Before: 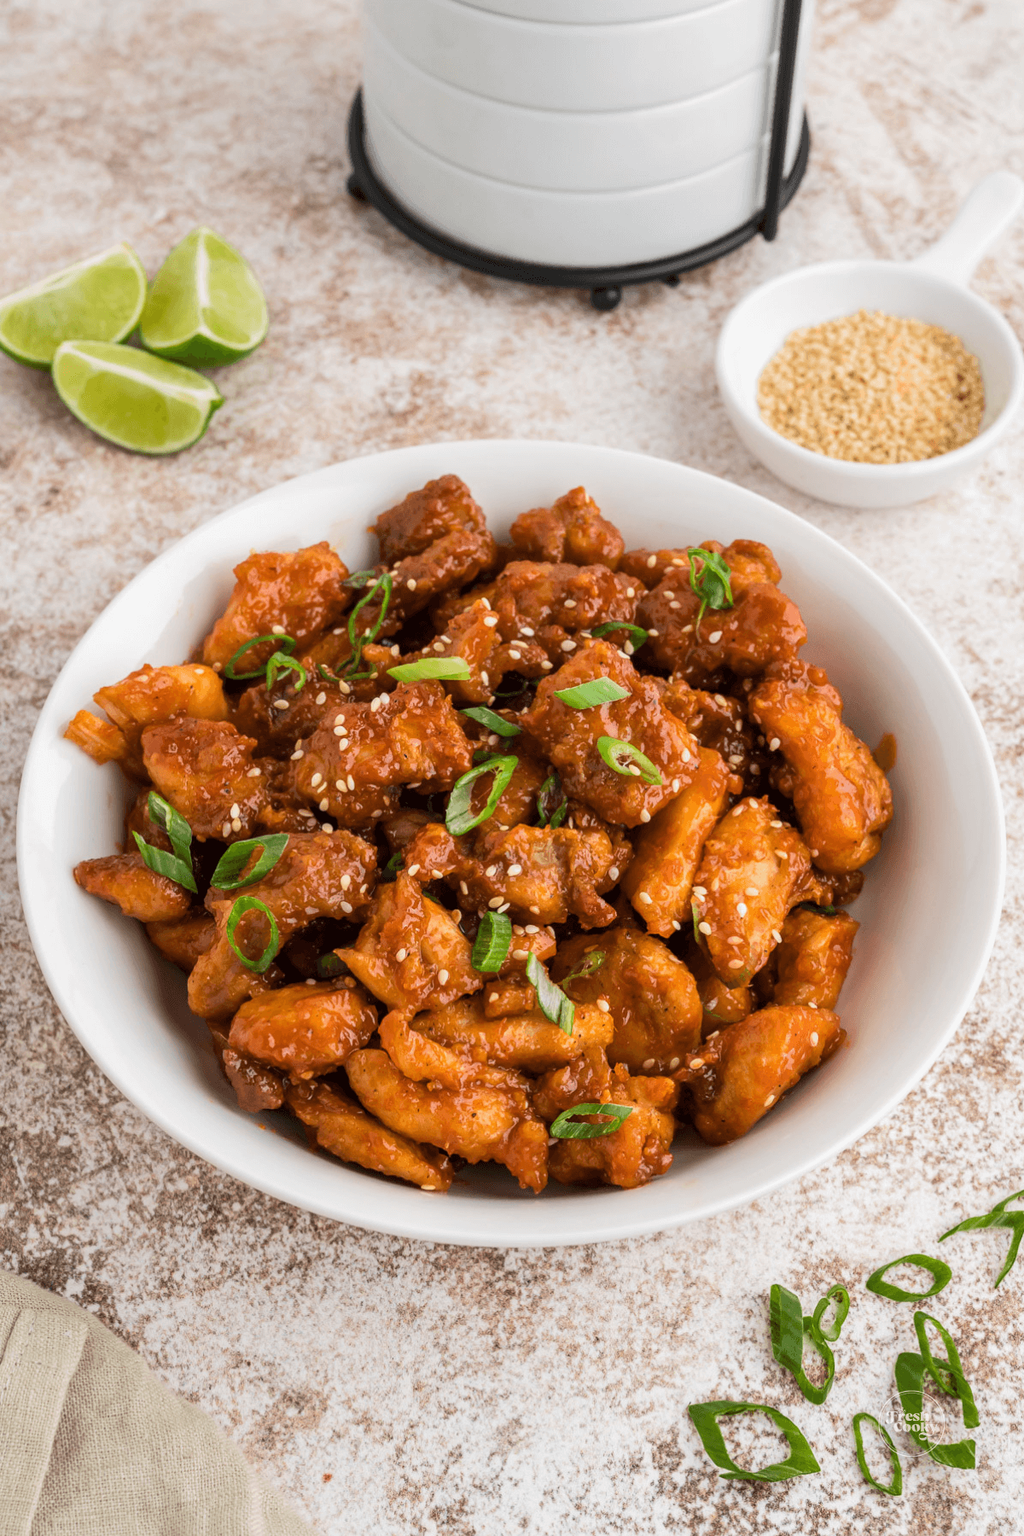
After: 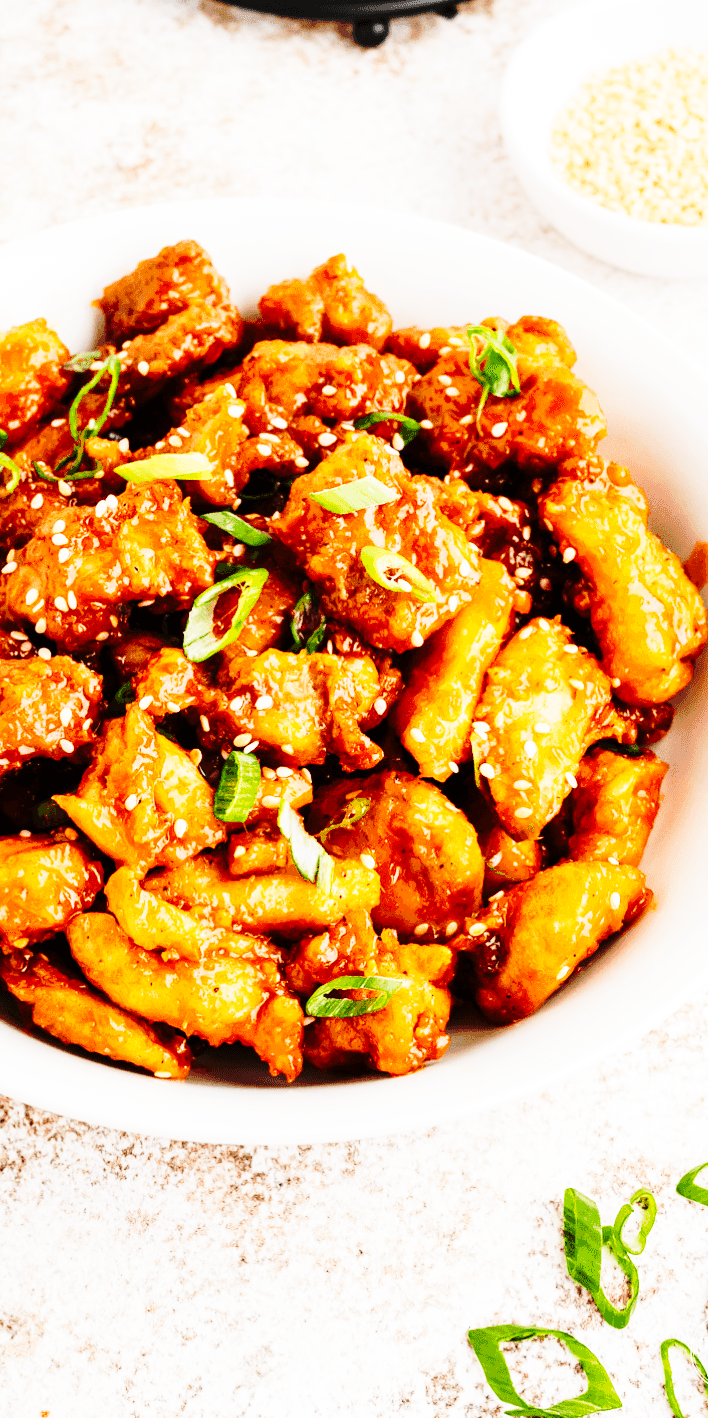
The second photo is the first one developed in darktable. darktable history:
tone curve: curves: ch0 [(0, 0) (0.234, 0.191) (0.48, 0.534) (0.608, 0.667) (0.725, 0.809) (0.864, 0.922) (1, 1)]; ch1 [(0, 0) (0.453, 0.43) (0.5, 0.5) (0.615, 0.649) (1, 1)]; ch2 [(0, 0) (0.5, 0.5) (0.586, 0.617) (1, 1)], preserve colors none
crop and rotate: left 28.267%, top 17.616%, right 12.72%, bottom 3.58%
base curve: curves: ch0 [(0, 0) (0, 0) (0.002, 0.001) (0.008, 0.003) (0.019, 0.011) (0.037, 0.037) (0.064, 0.11) (0.102, 0.232) (0.152, 0.379) (0.216, 0.524) (0.296, 0.665) (0.394, 0.789) (0.512, 0.881) (0.651, 0.945) (0.813, 0.986) (1, 1)], preserve colors none
